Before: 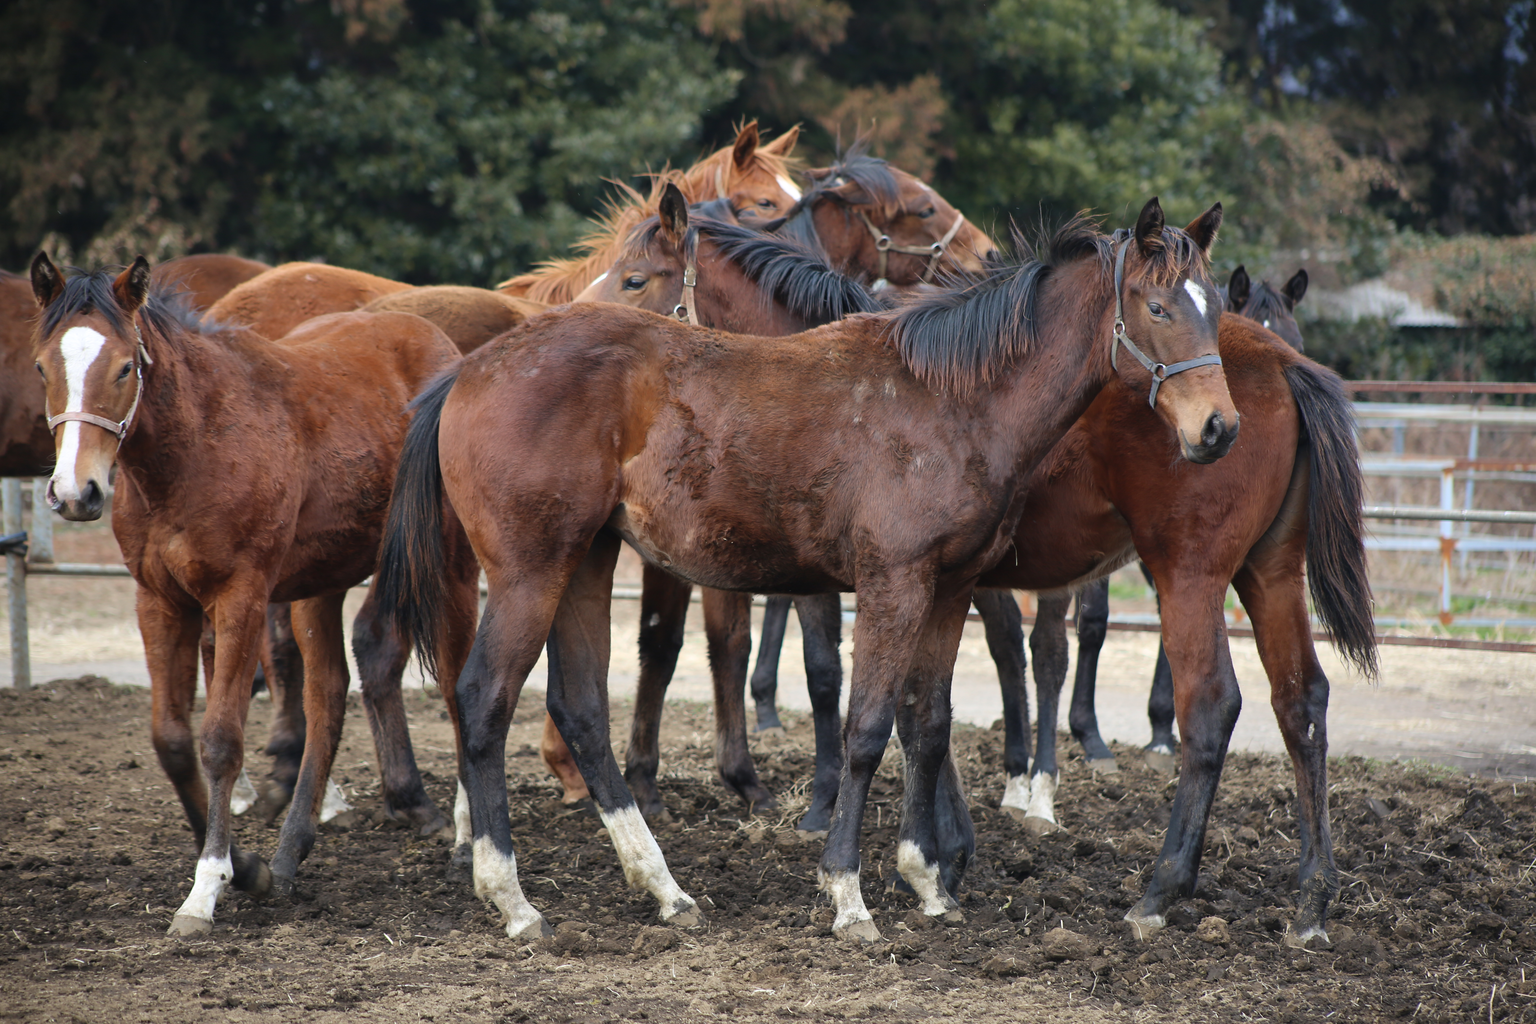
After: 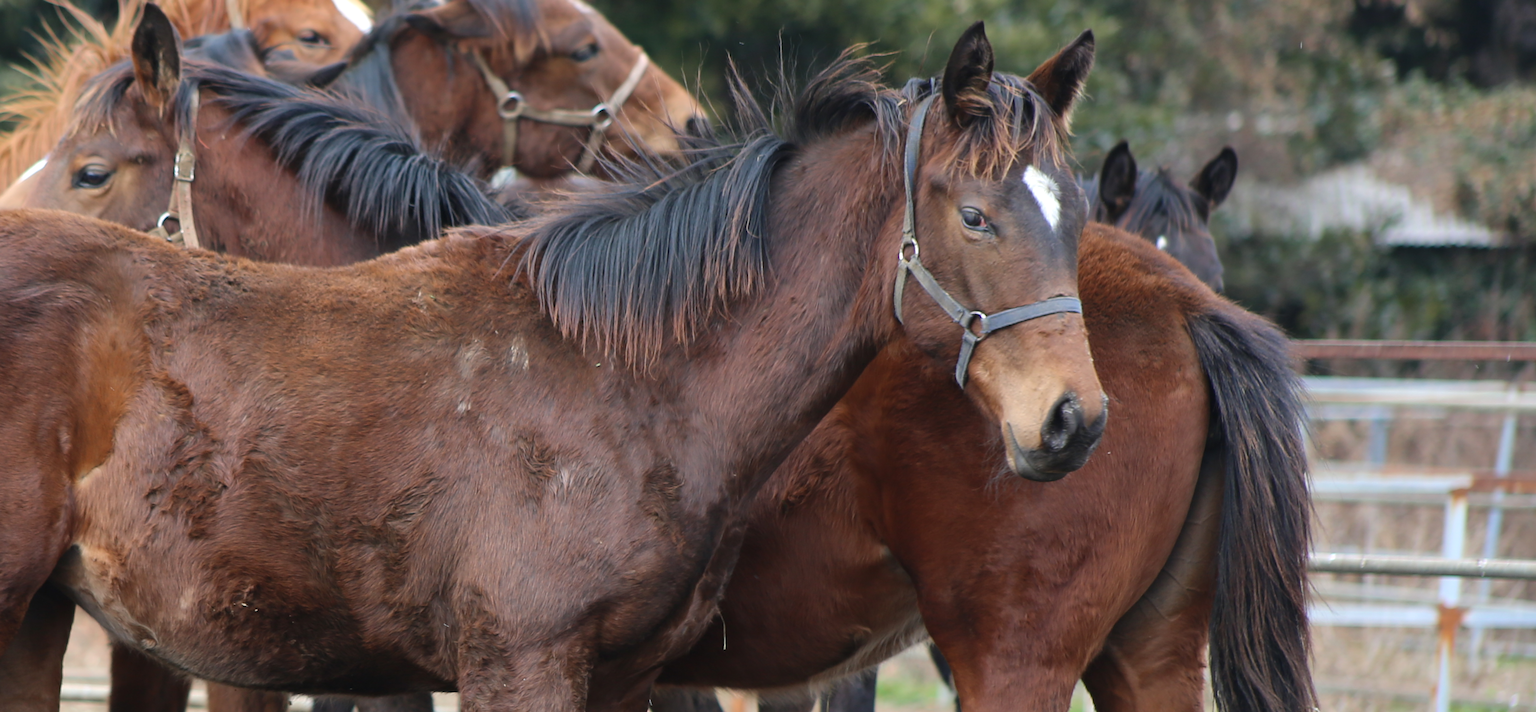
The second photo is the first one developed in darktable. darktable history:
crop: left 36.005%, top 18.293%, right 0.31%, bottom 38.444%
contrast equalizer: y [[0.5 ×6], [0.5 ×6], [0.5, 0.5, 0.501, 0.545, 0.707, 0.863], [0 ×6], [0 ×6]]
rotate and perspective: rotation 0.074°, lens shift (vertical) 0.096, lens shift (horizontal) -0.041, crop left 0.043, crop right 0.952, crop top 0.024, crop bottom 0.979
exposure: exposure 0.131 EV, compensate highlight preservation false
